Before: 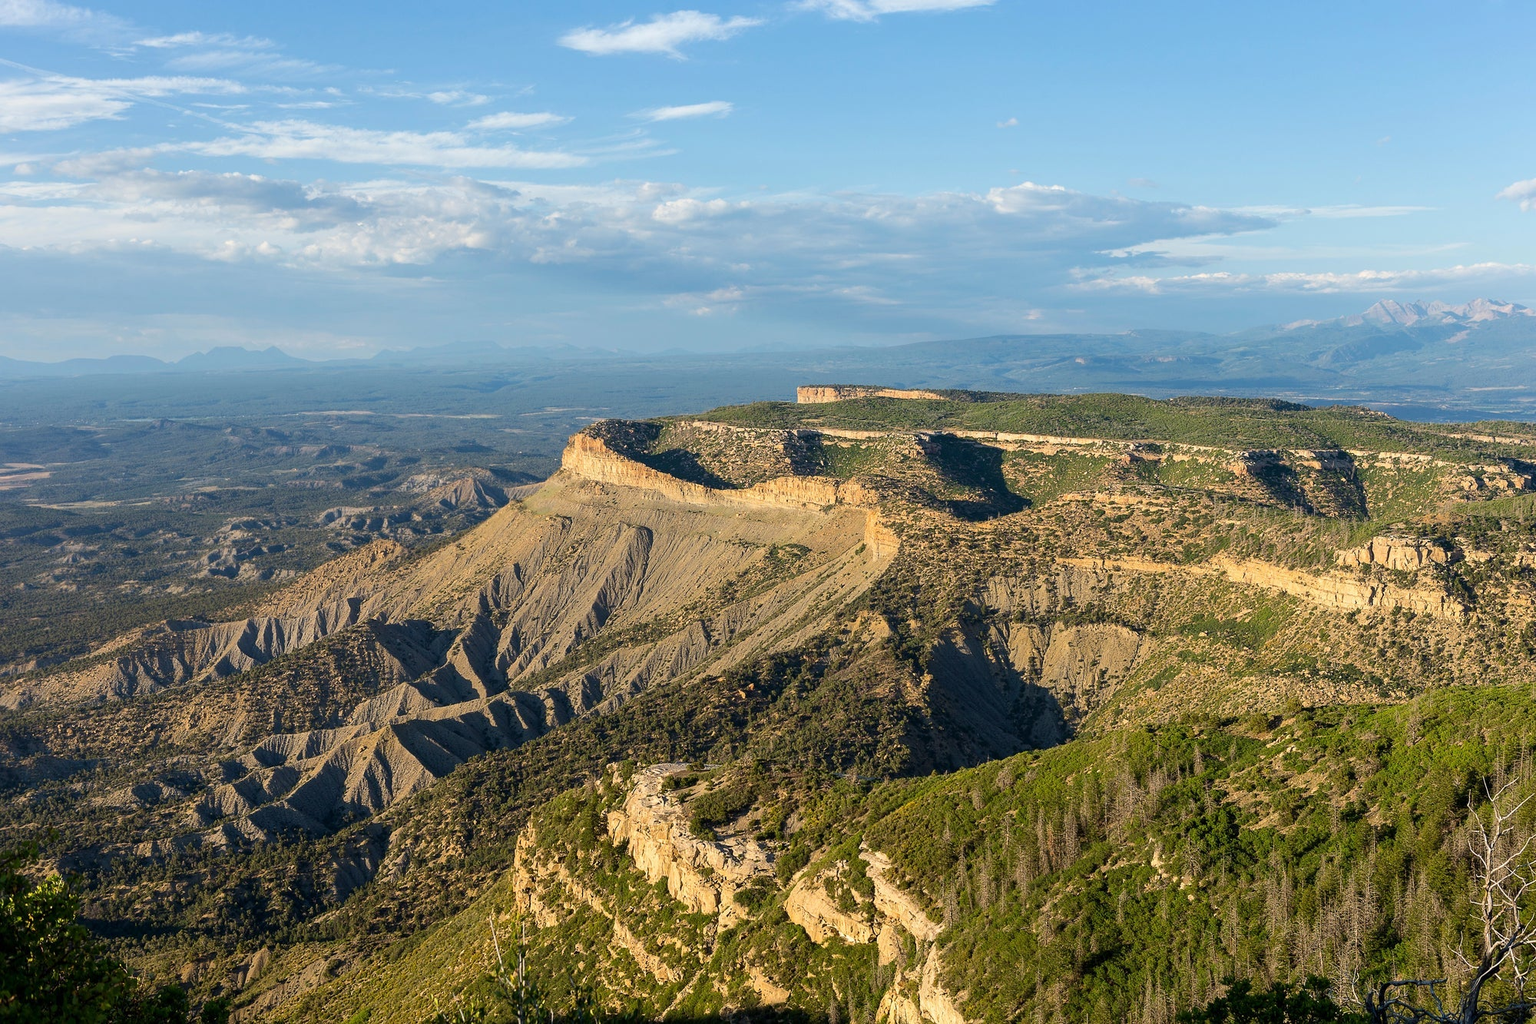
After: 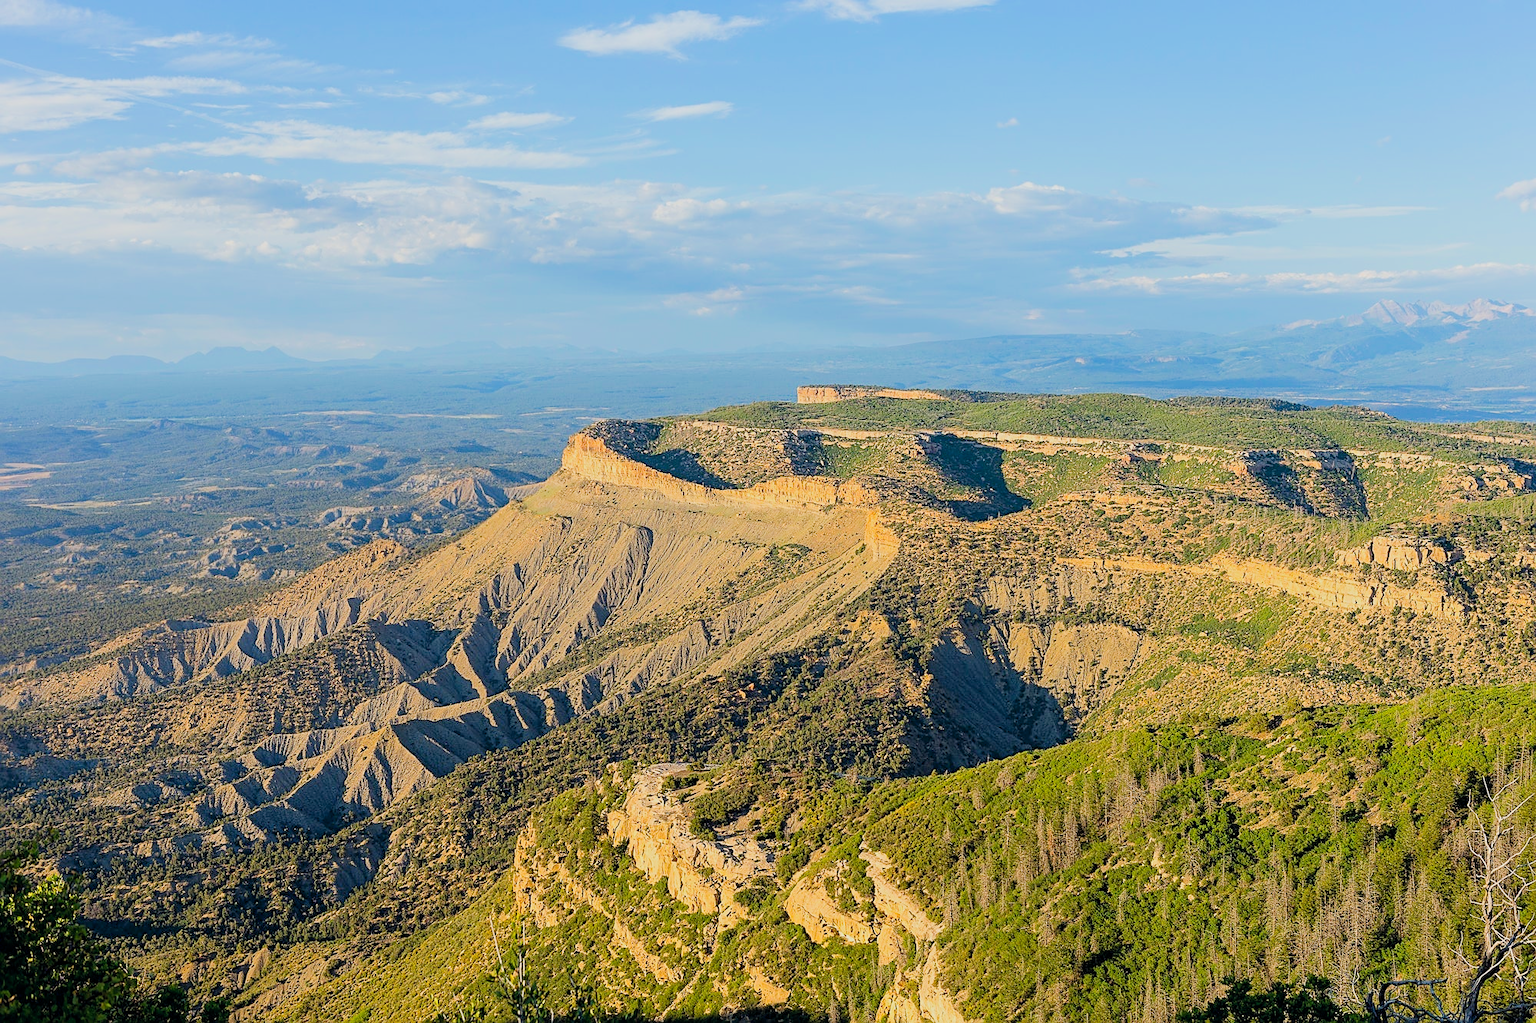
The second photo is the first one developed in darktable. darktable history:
filmic rgb: black relative exposure -5.02 EV, white relative exposure 3.95 EV, threshold 5.98 EV, hardness 2.89, contrast 1.299, enable highlight reconstruction true
sharpen: on, module defaults
exposure: exposure 0.92 EV, compensate highlight preservation false
color balance rgb: global offset › chroma 0.052%, global offset › hue 254.25°, perceptual saturation grading › global saturation 19.271%, perceptual brilliance grading › global brilliance 2.717%, perceptual brilliance grading › highlights -3.047%, perceptual brilliance grading › shadows 2.843%, contrast -29.362%
